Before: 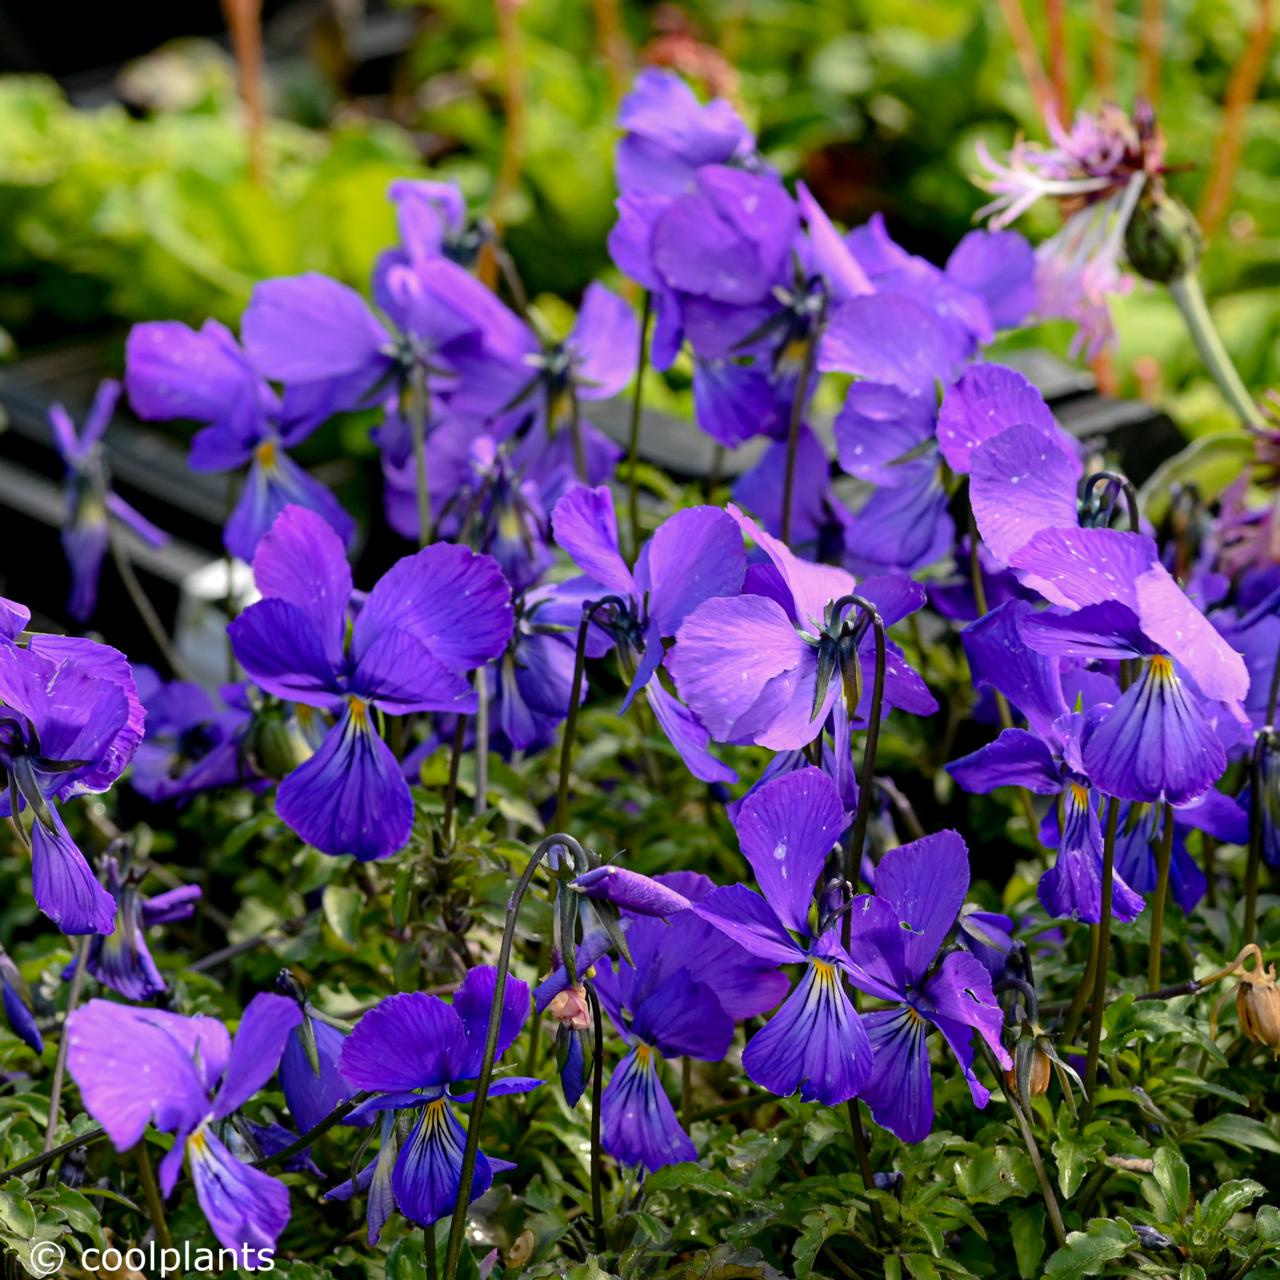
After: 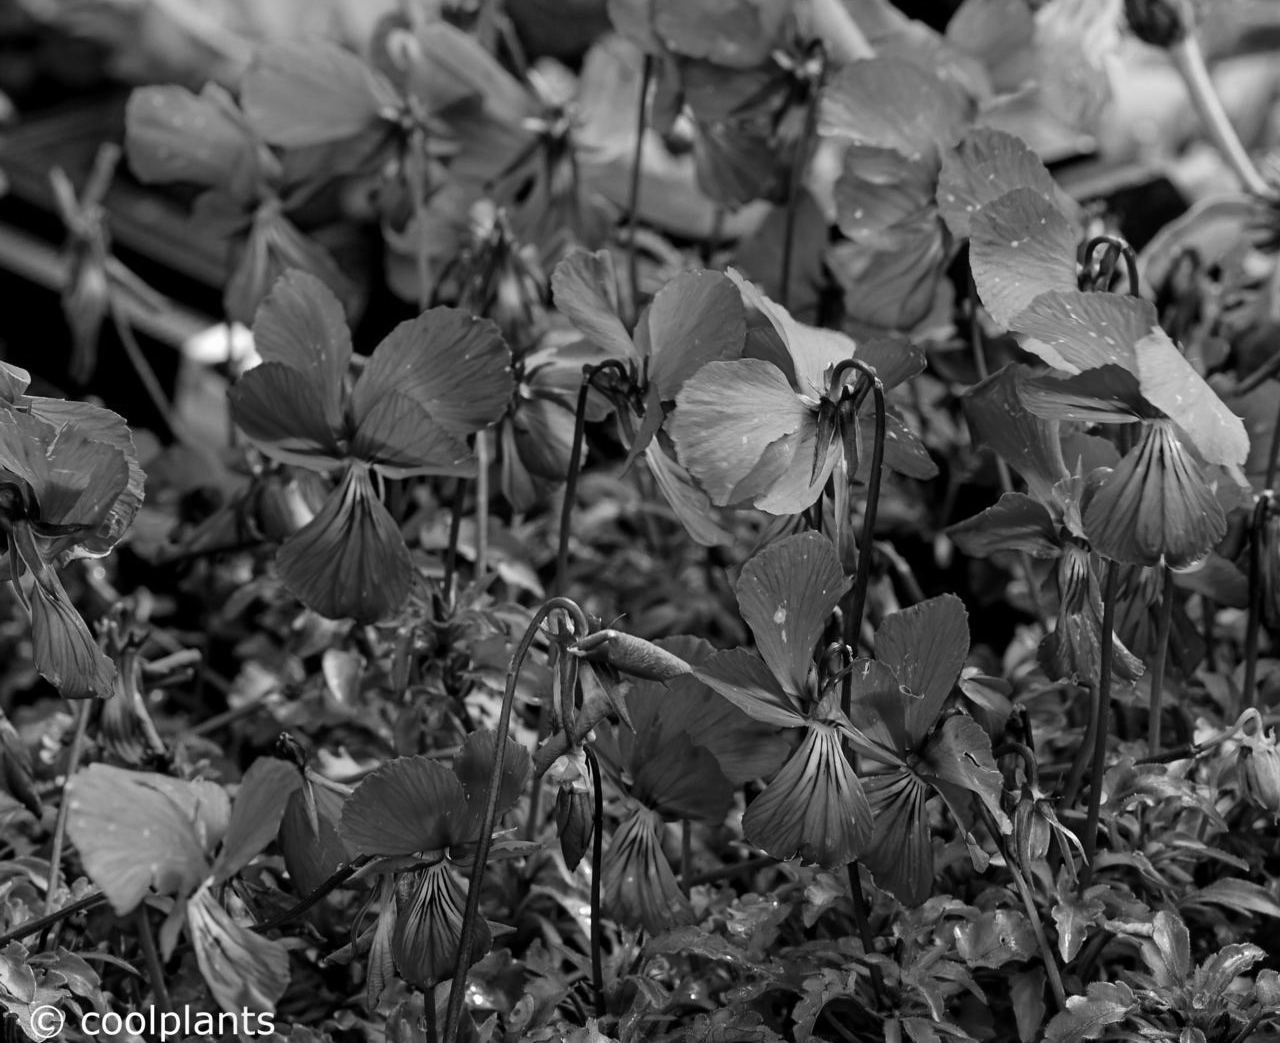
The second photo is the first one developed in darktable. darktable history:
contrast brightness saturation: contrast 0.09, saturation 0.28
crop and rotate: top 18.507%
monochrome: a -3.63, b -0.465
